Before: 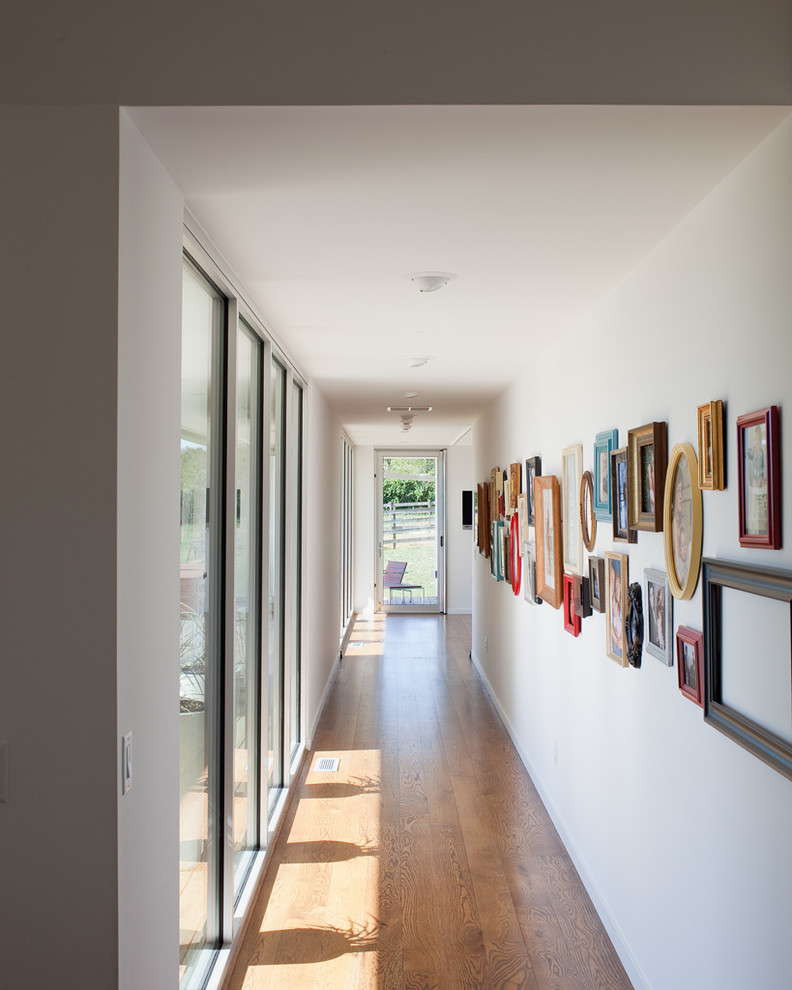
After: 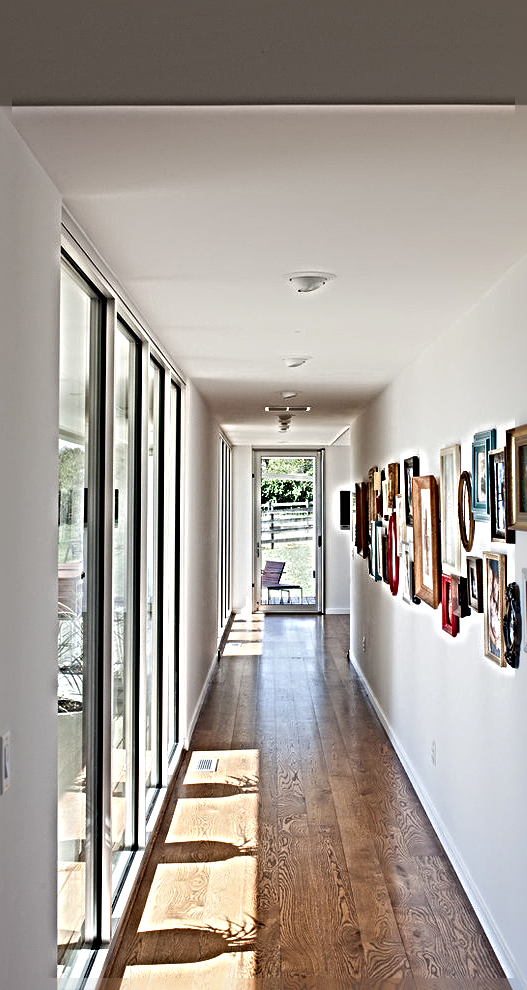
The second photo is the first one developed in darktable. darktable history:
sharpen: radius 6.26, amount 1.788, threshold 0.235
shadows and highlights: soften with gaussian
crop and rotate: left 15.442%, right 17.97%
